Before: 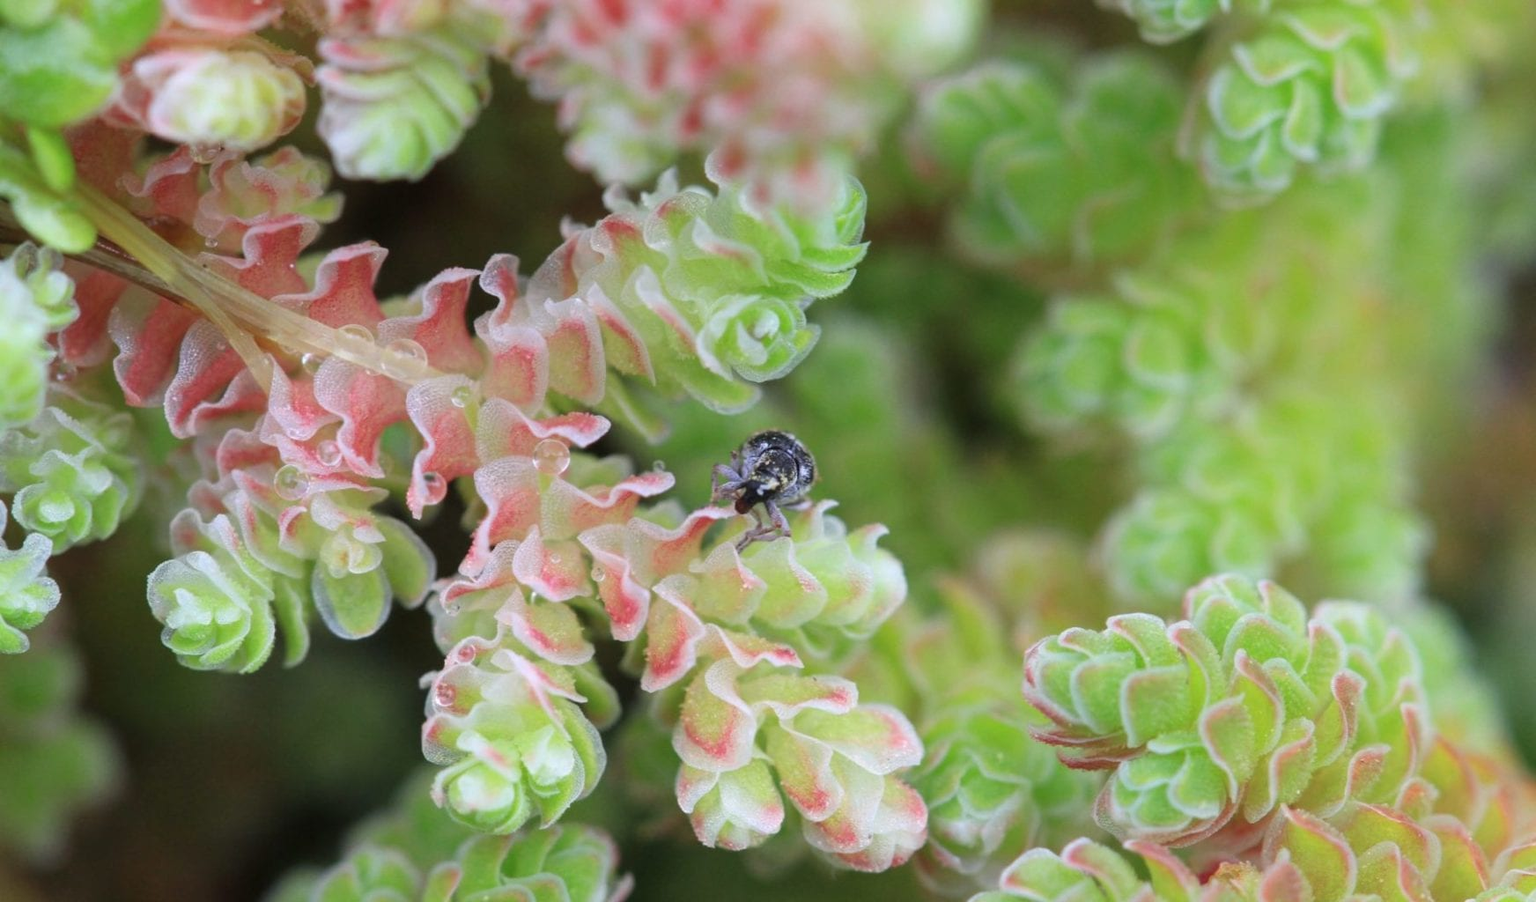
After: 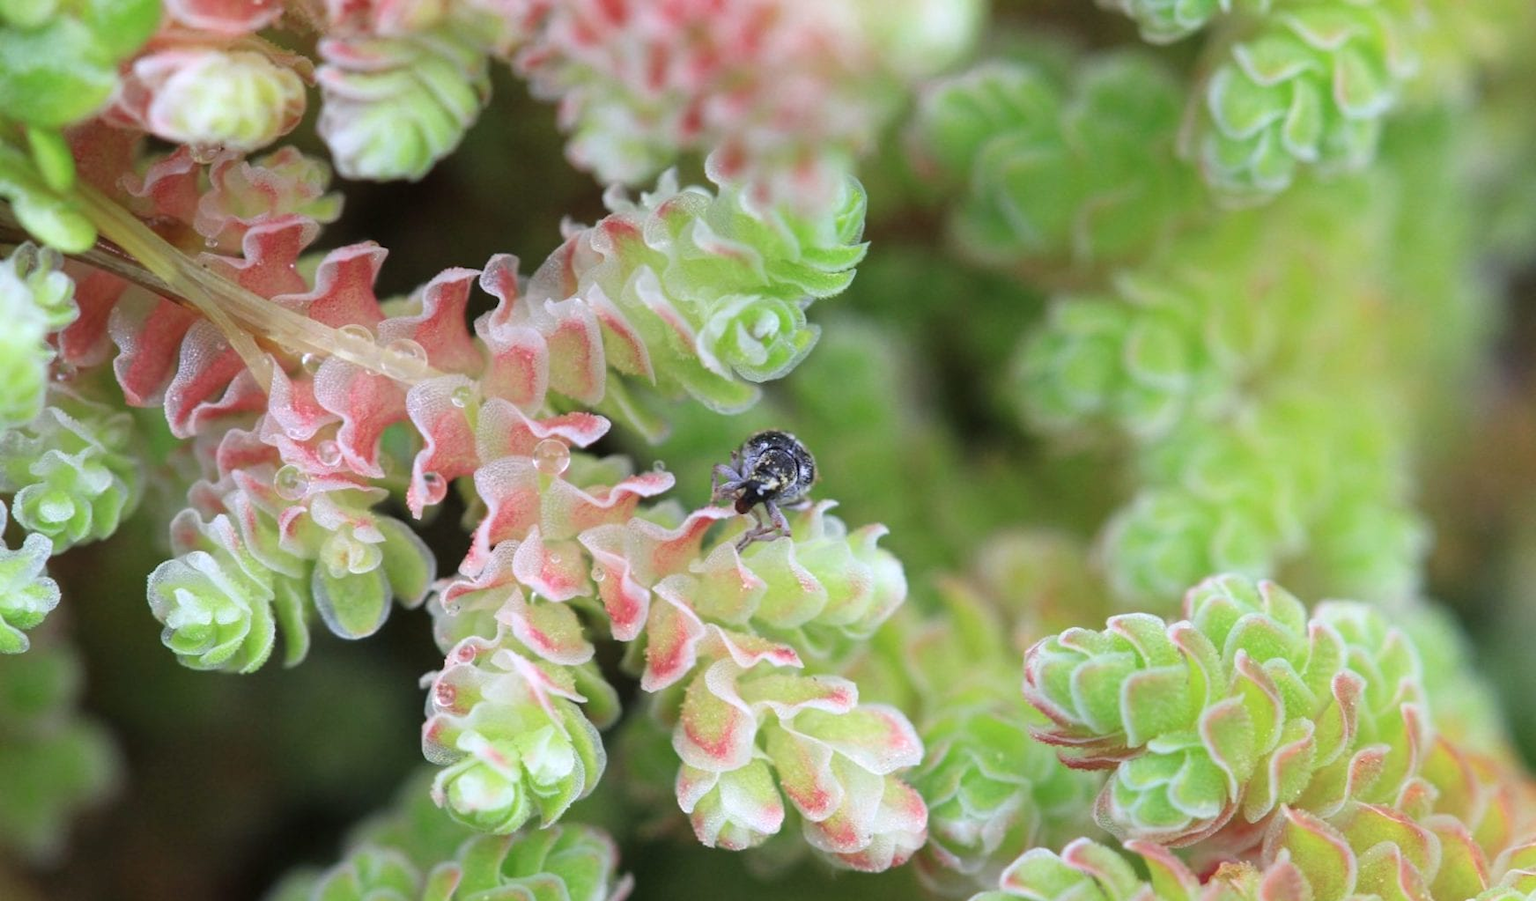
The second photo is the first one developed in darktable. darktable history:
shadows and highlights: shadows -11.54, white point adjustment 4.18, highlights 28.06
